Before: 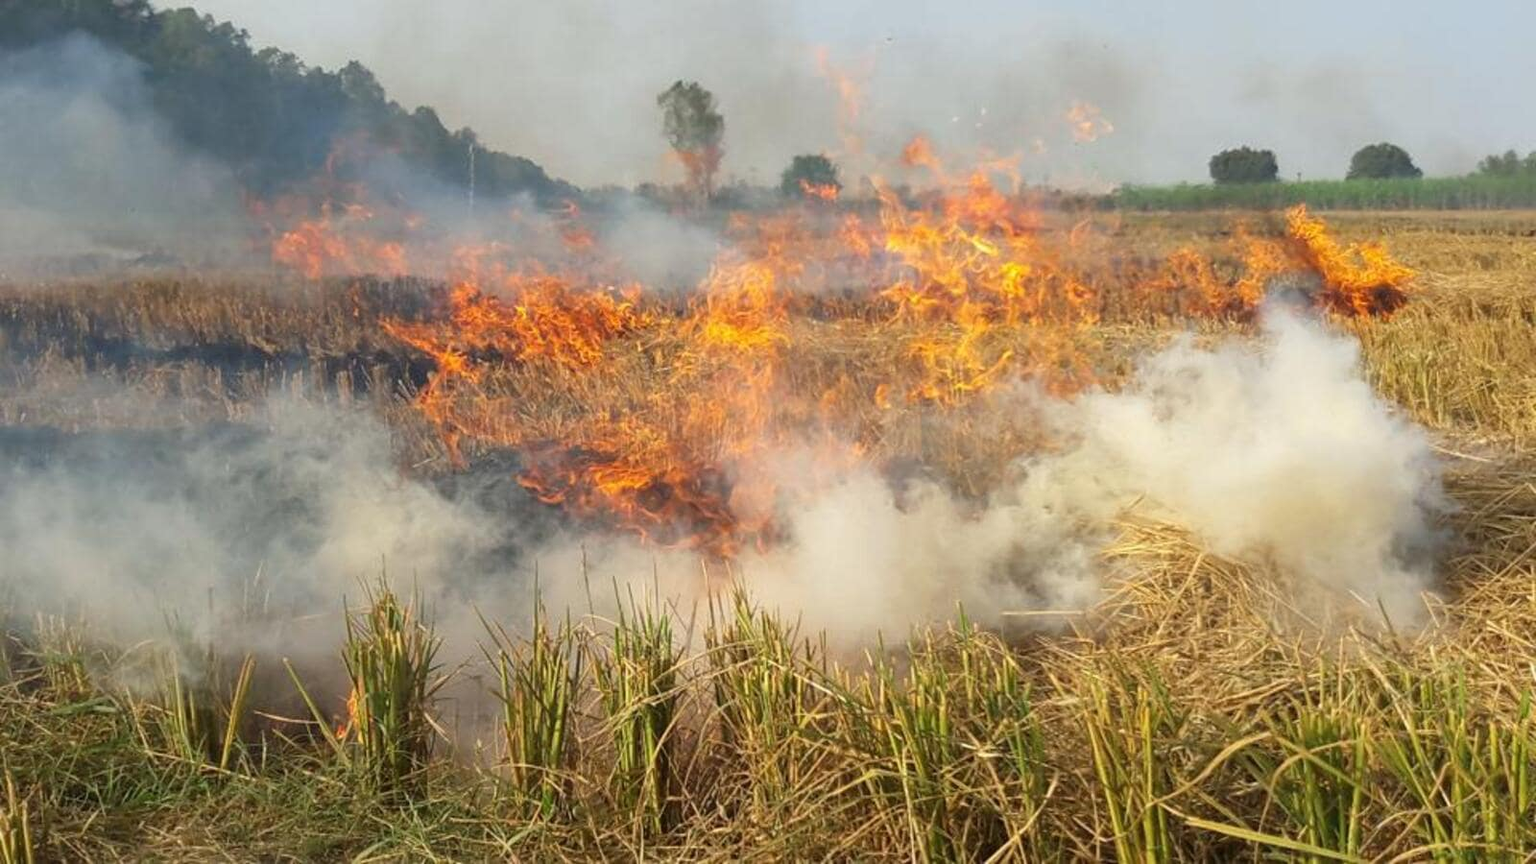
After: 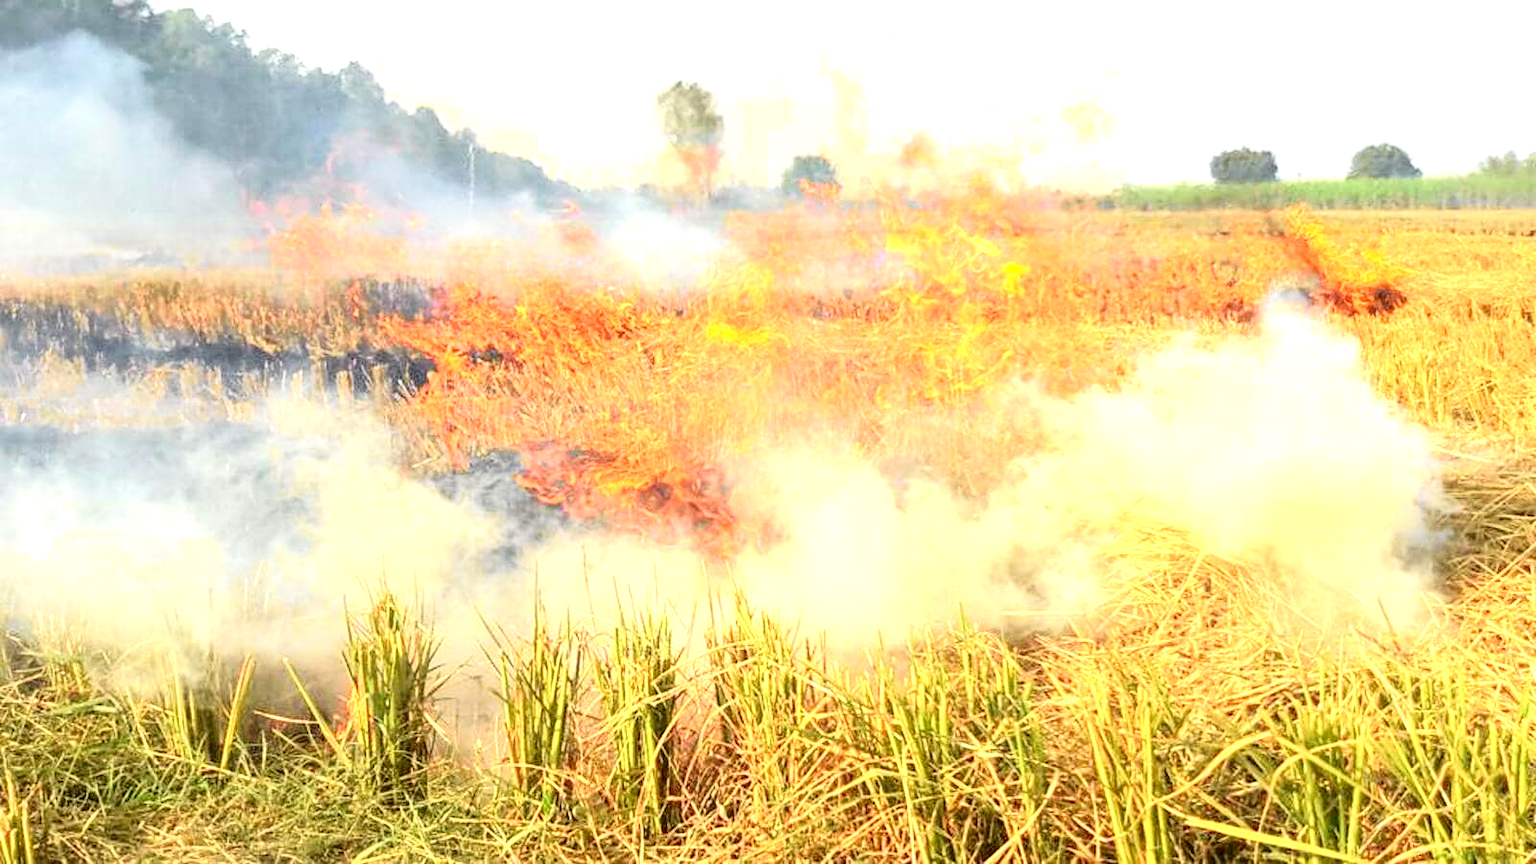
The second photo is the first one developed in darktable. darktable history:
tone curve: curves: ch0 [(0, 0.012) (0.037, 0.03) (0.123, 0.092) (0.19, 0.157) (0.269, 0.27) (0.48, 0.57) (0.595, 0.695) (0.718, 0.823) (0.855, 0.913) (1, 0.982)]; ch1 [(0, 0) (0.243, 0.245) (0.422, 0.415) (0.493, 0.495) (0.508, 0.506) (0.536, 0.542) (0.569, 0.611) (0.611, 0.662) (0.769, 0.807) (1, 1)]; ch2 [(0, 0) (0.249, 0.216) (0.349, 0.321) (0.424, 0.442) (0.476, 0.483) (0.498, 0.499) (0.517, 0.519) (0.532, 0.56) (0.569, 0.624) (0.614, 0.667) (0.706, 0.757) (0.808, 0.809) (0.991, 0.968)], color space Lab, independent channels, preserve colors none
exposure: black level correction 0, exposure 1.467 EV, compensate highlight preservation false
local contrast: detail 130%
